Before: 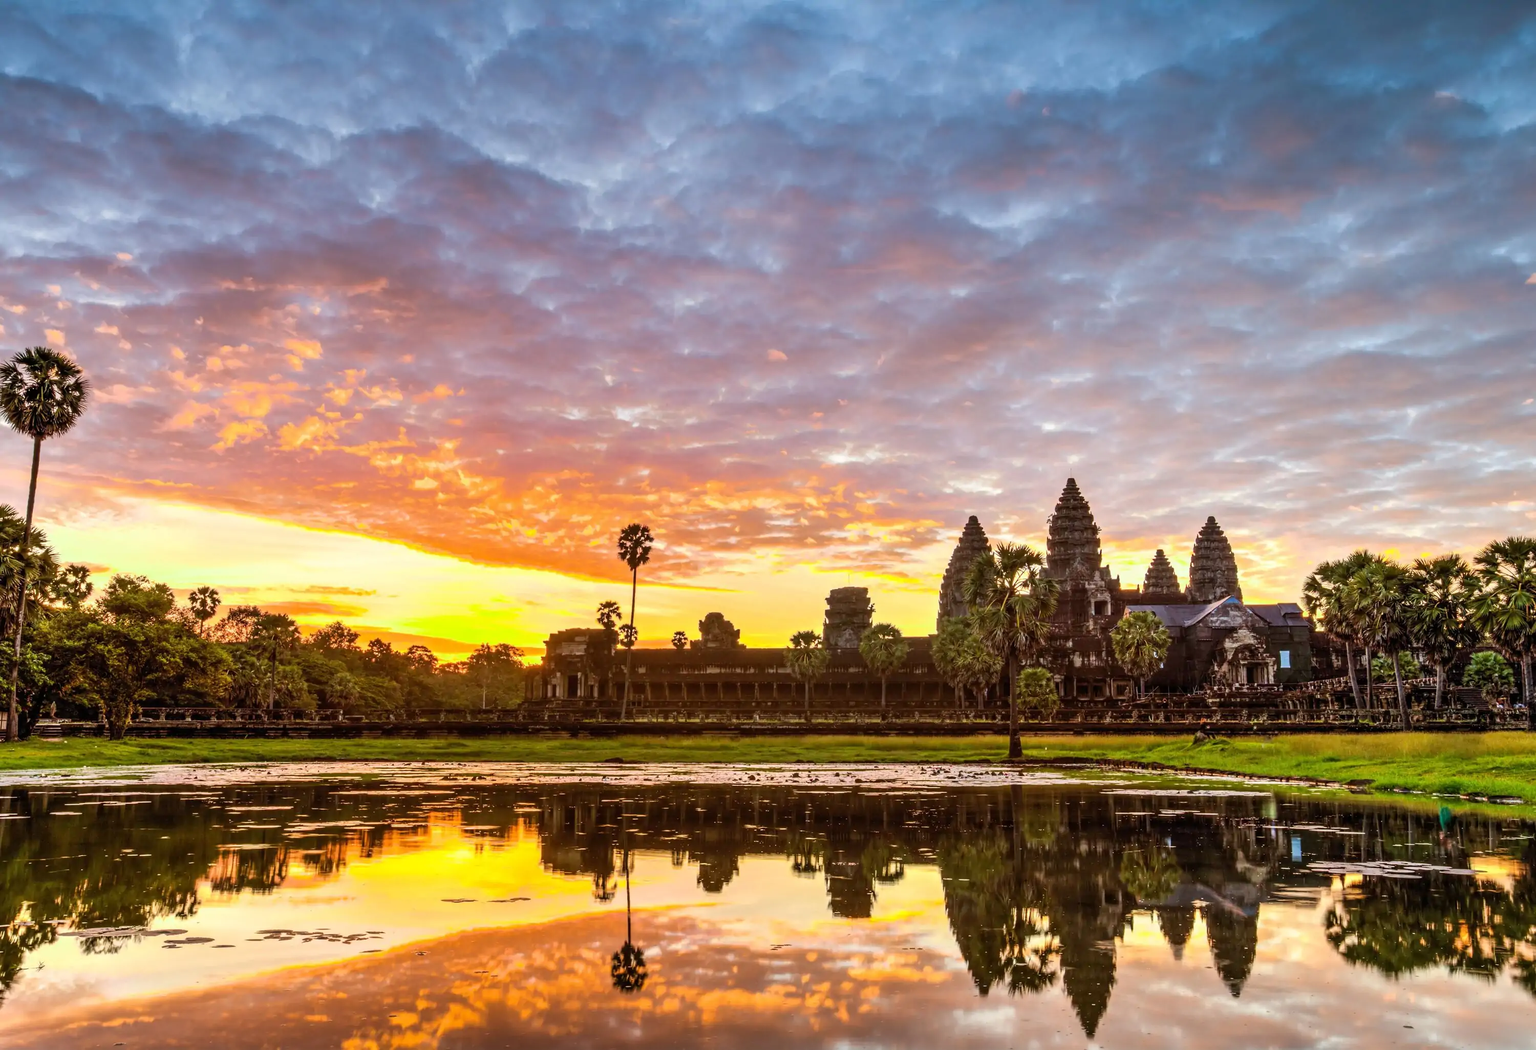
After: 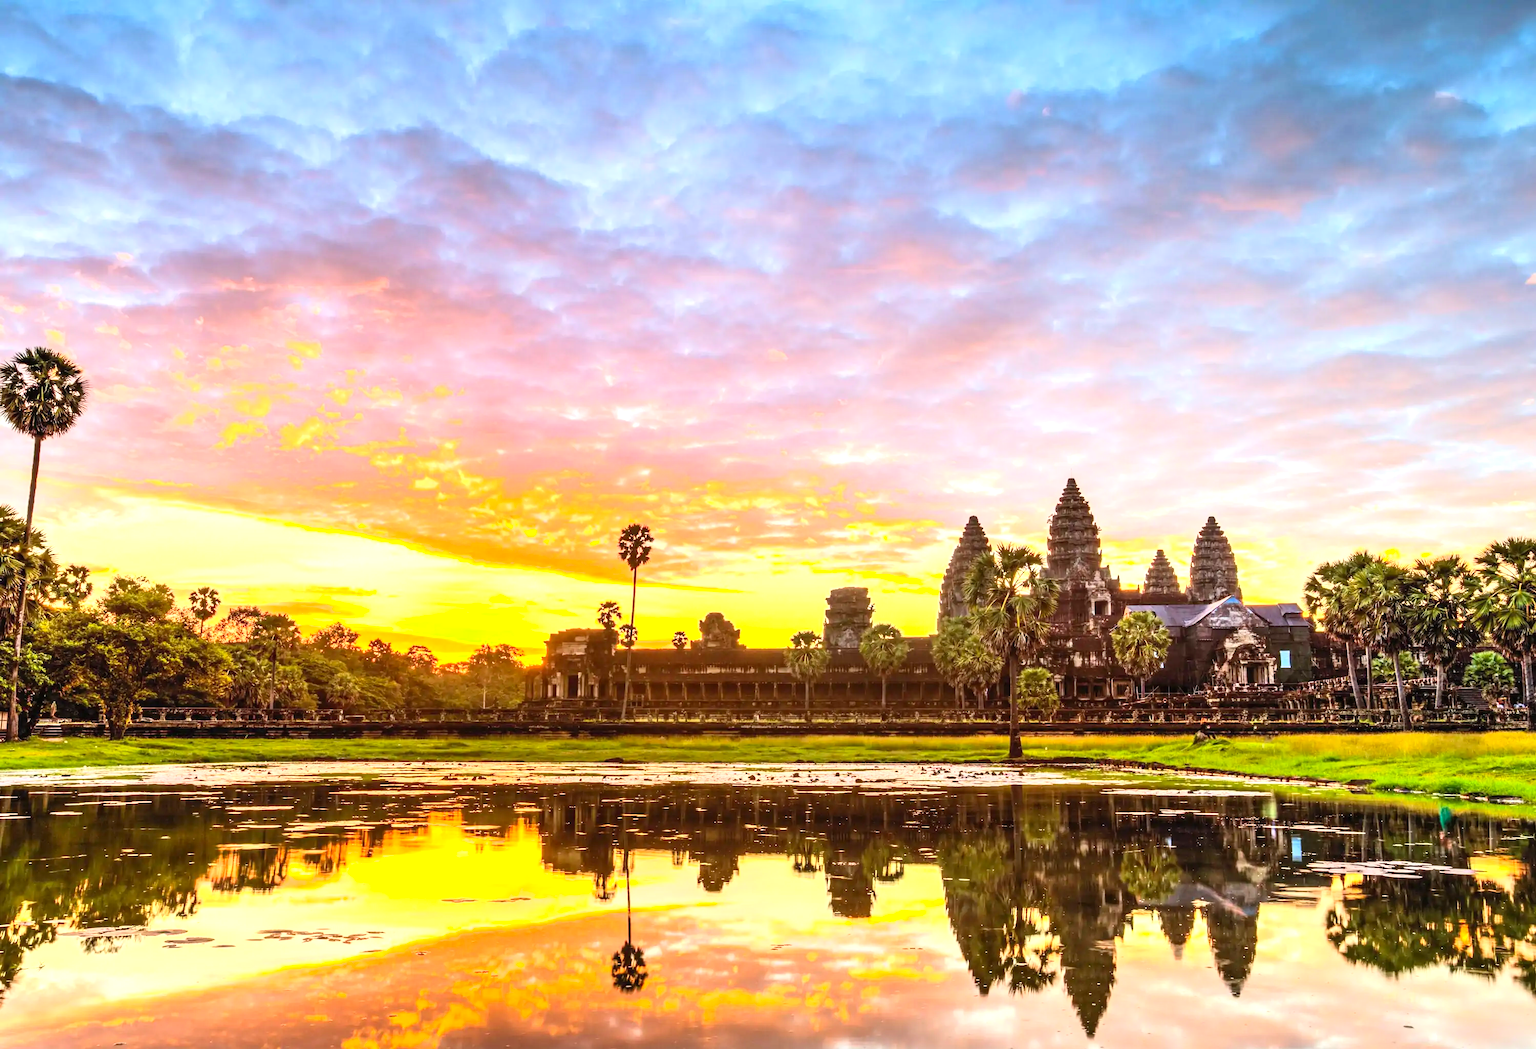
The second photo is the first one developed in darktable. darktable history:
contrast brightness saturation: contrast 0.204, brightness 0.167, saturation 0.226
exposure: black level correction 0, exposure 0.7 EV, compensate highlight preservation false
